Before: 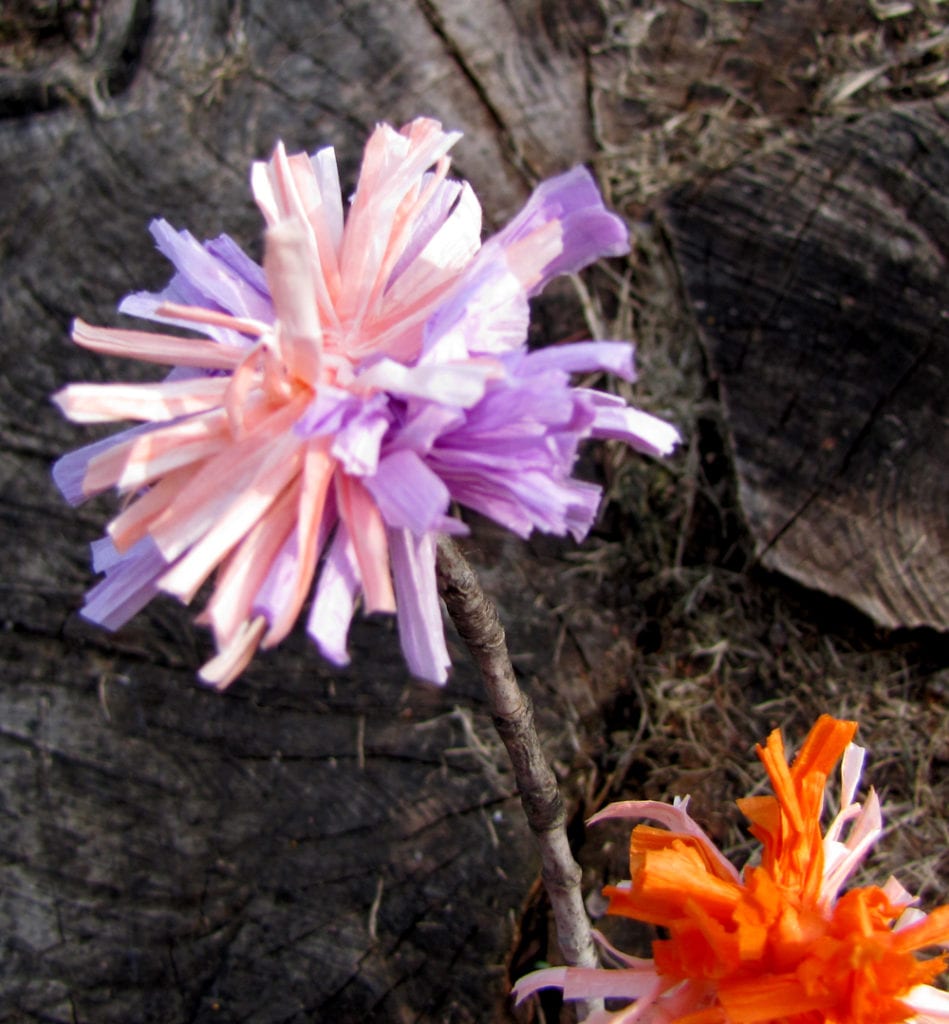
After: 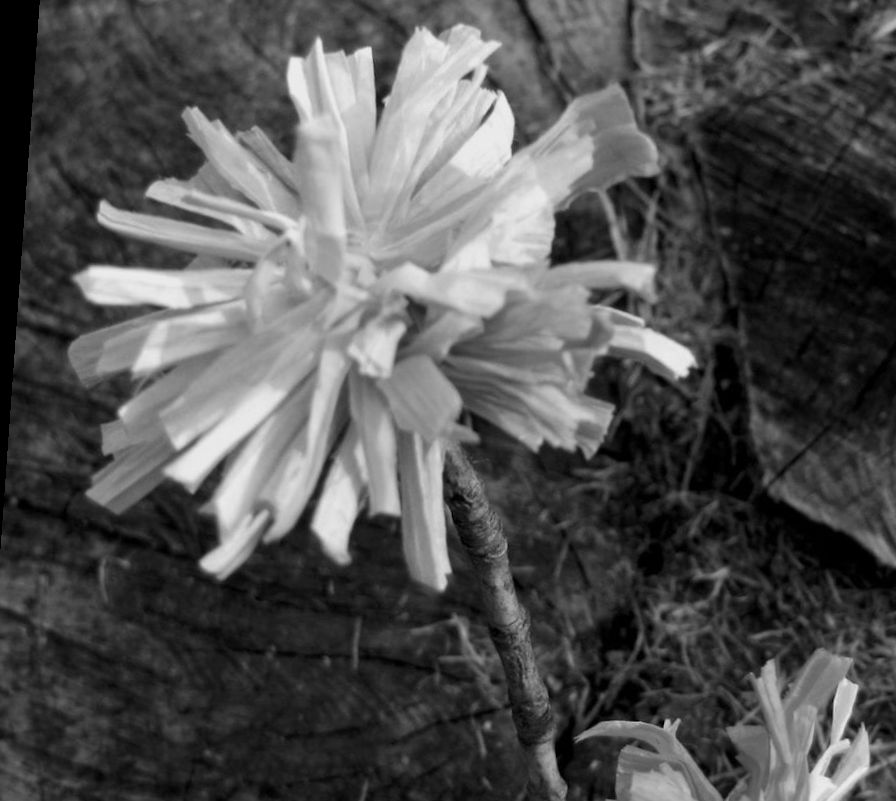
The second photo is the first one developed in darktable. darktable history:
rotate and perspective: rotation 4.1°, automatic cropping off
crop and rotate: left 2.425%, top 11.305%, right 9.6%, bottom 15.08%
monochrome: a -92.57, b 58.91
